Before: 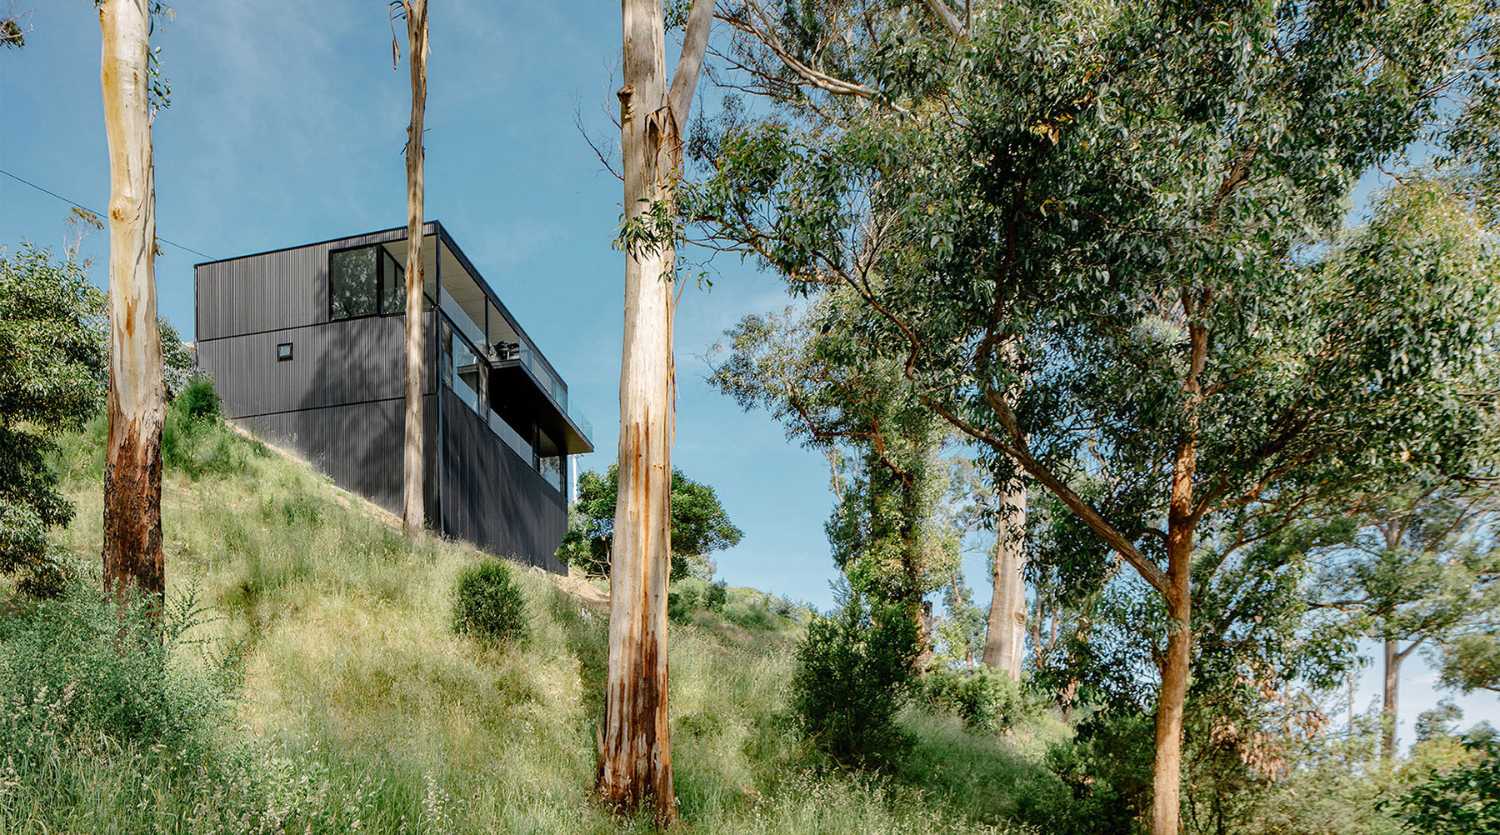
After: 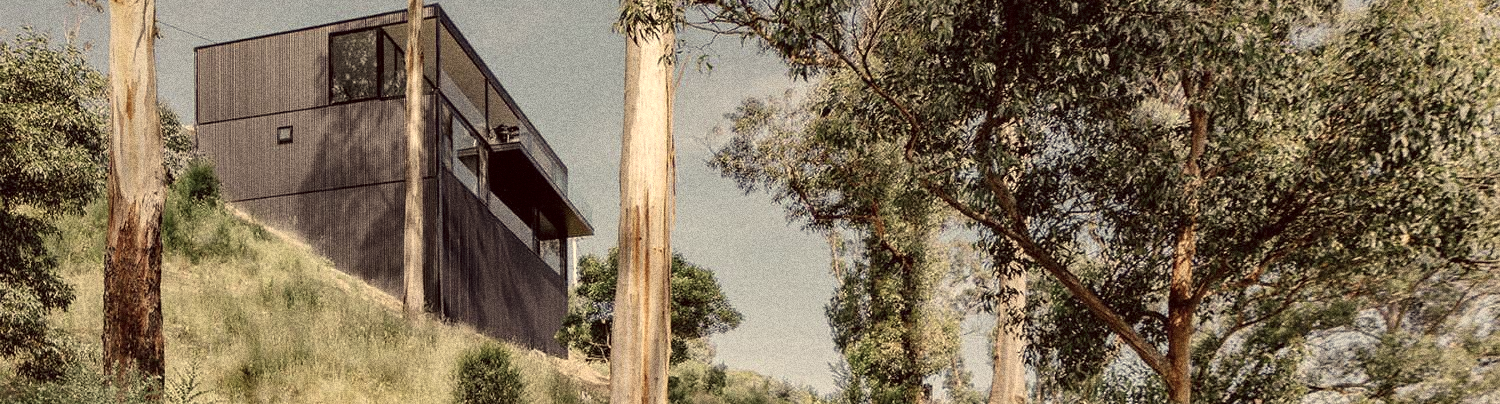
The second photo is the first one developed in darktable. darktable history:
grain: coarseness 14.49 ISO, strength 48.04%, mid-tones bias 35%
color correction: highlights a* 10.12, highlights b* 39.04, shadows a* 14.62, shadows b* 3.37
color zones: curves: ch1 [(0, 0.292) (0.001, 0.292) (0.2, 0.264) (0.4, 0.248) (0.6, 0.248) (0.8, 0.264) (0.999, 0.292) (1, 0.292)]
crop and rotate: top 26.056%, bottom 25.543%
